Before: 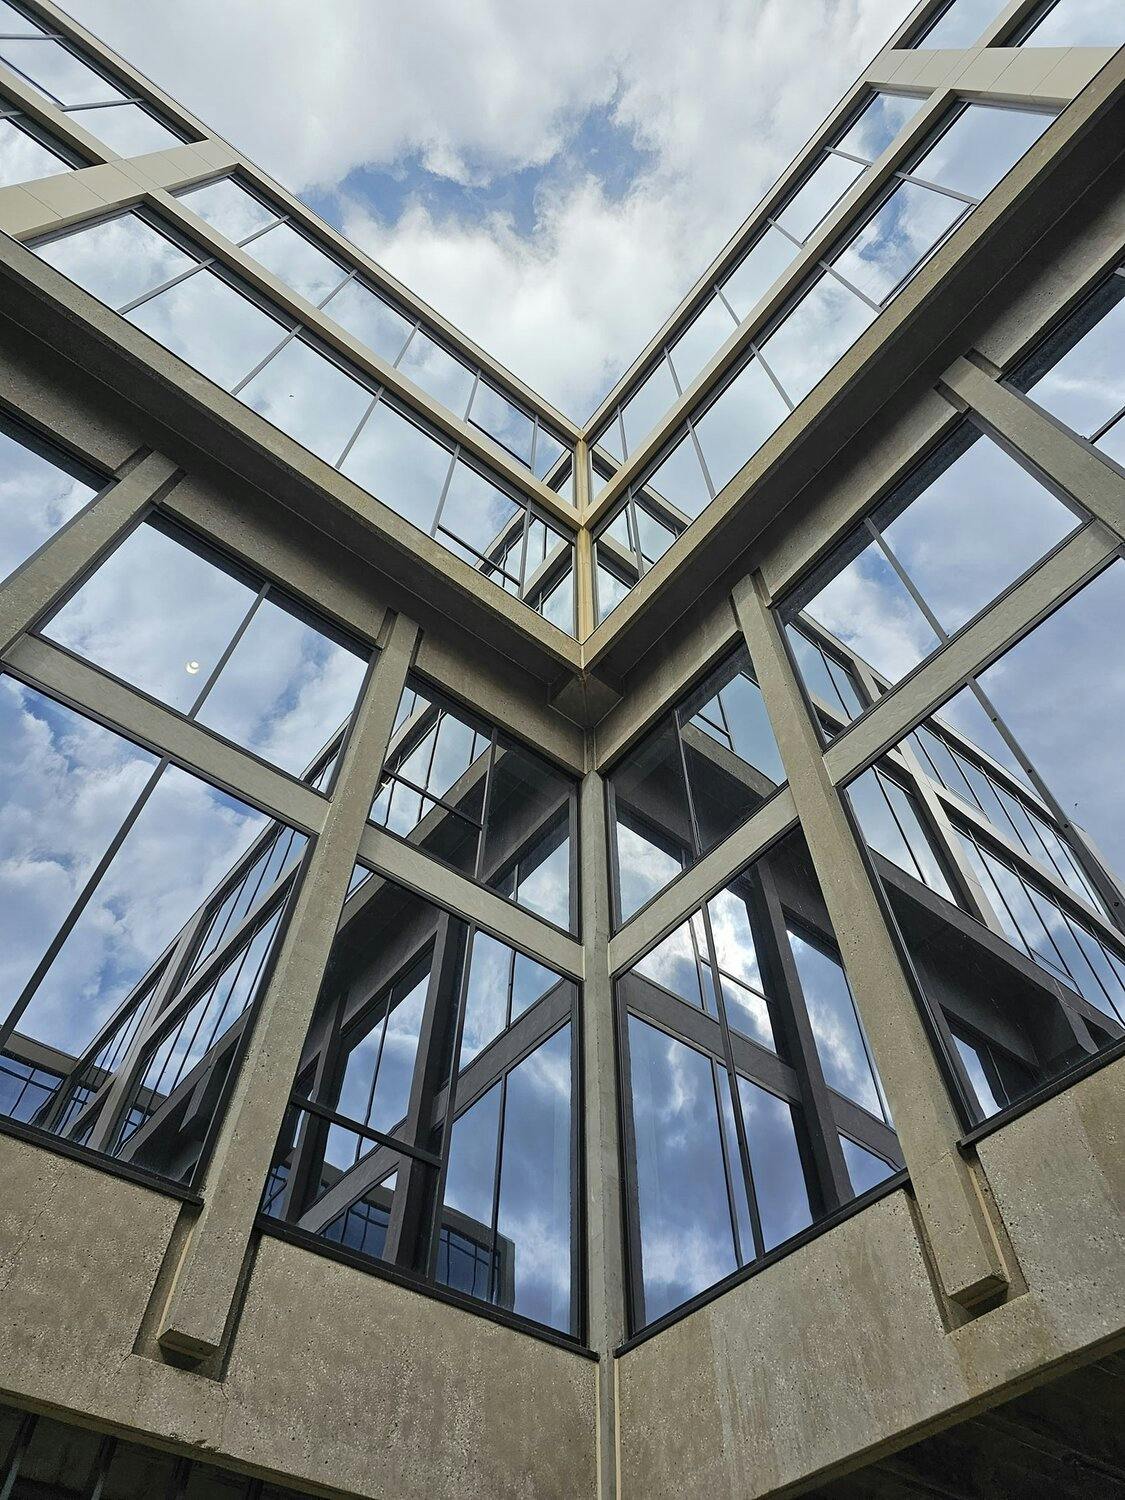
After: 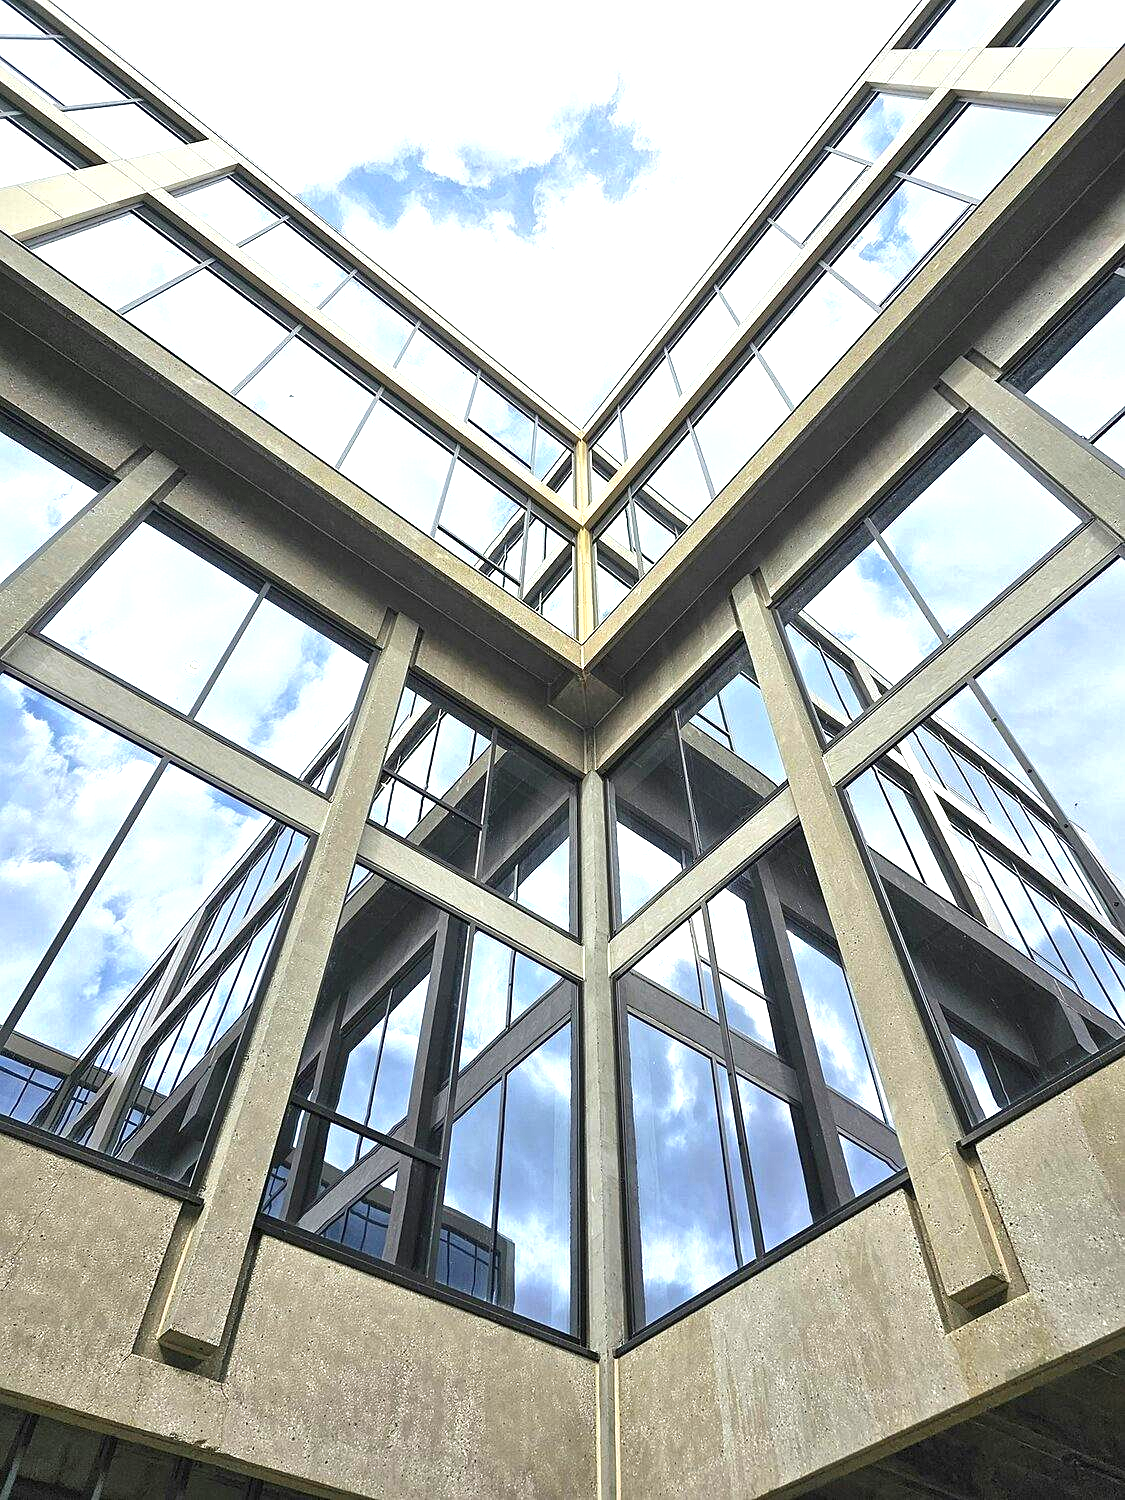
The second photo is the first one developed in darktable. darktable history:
exposure: black level correction 0, exposure 1.175 EV, compensate highlight preservation false
shadows and highlights: shadows 24.81, highlights -24.38
sharpen: radius 1.316, amount 0.299, threshold 0.195
local contrast: mode bilateral grid, contrast 9, coarseness 26, detail 111%, midtone range 0.2
